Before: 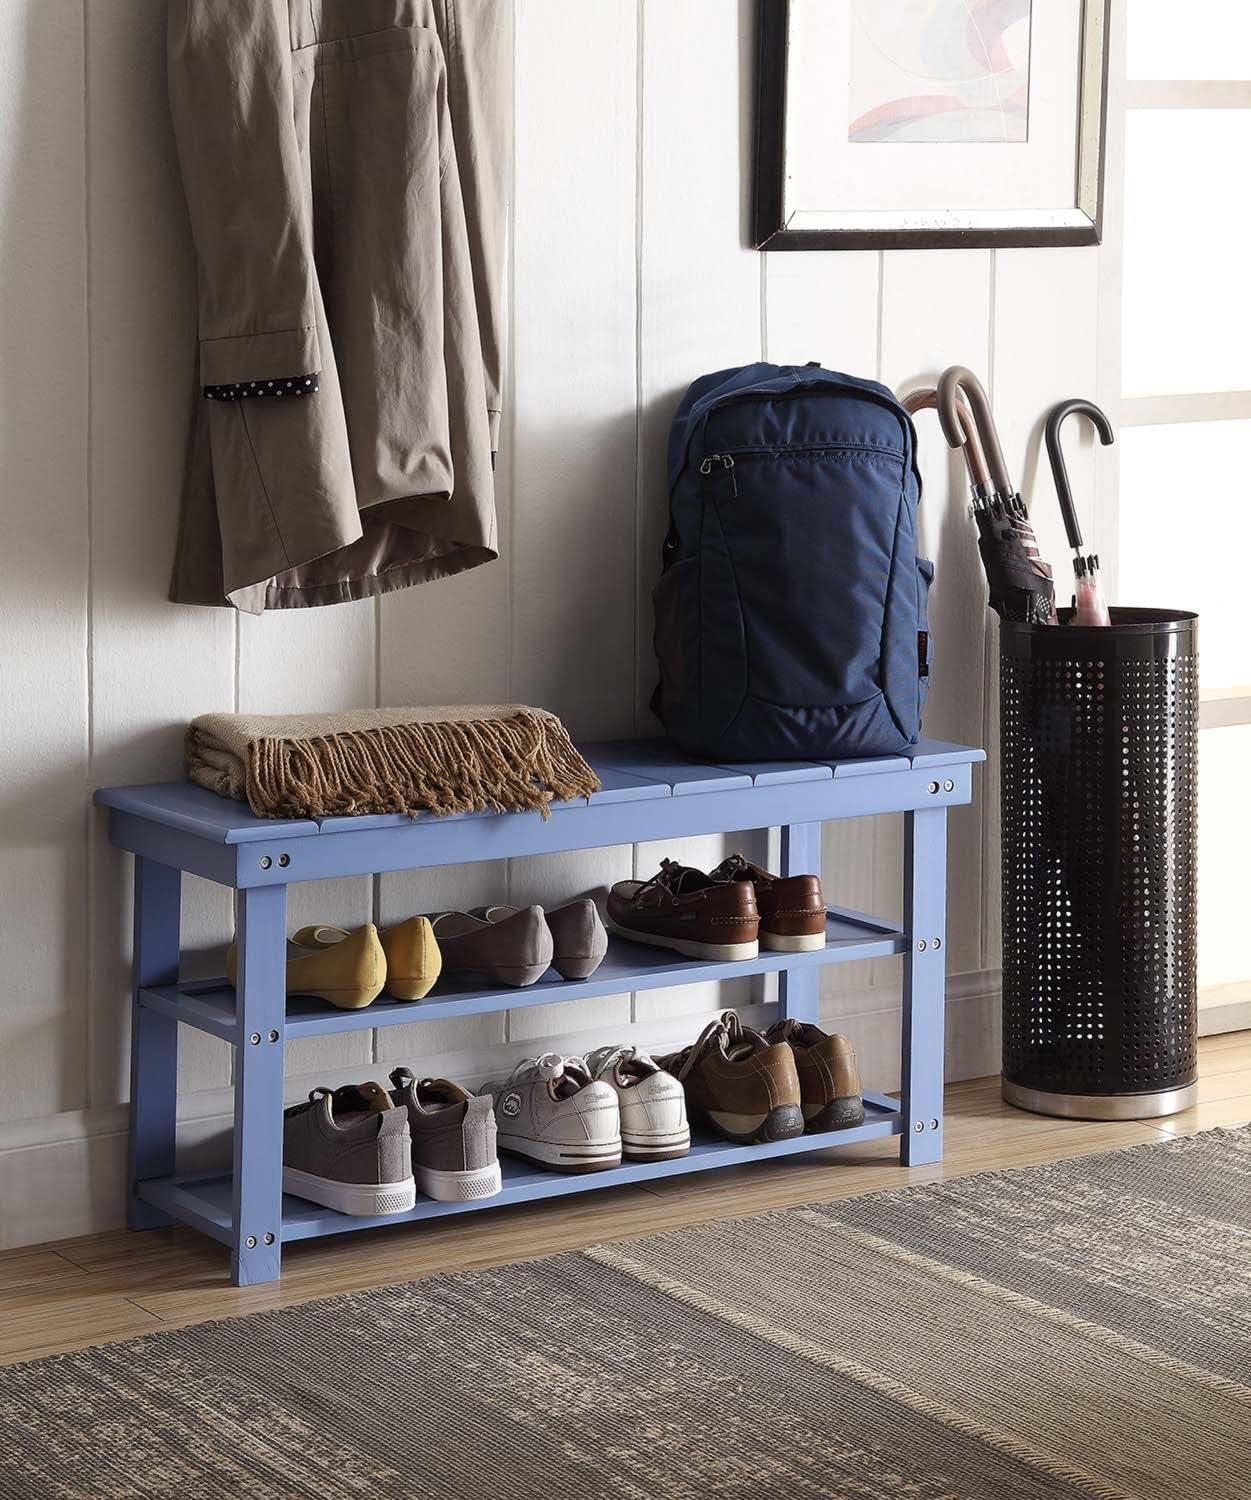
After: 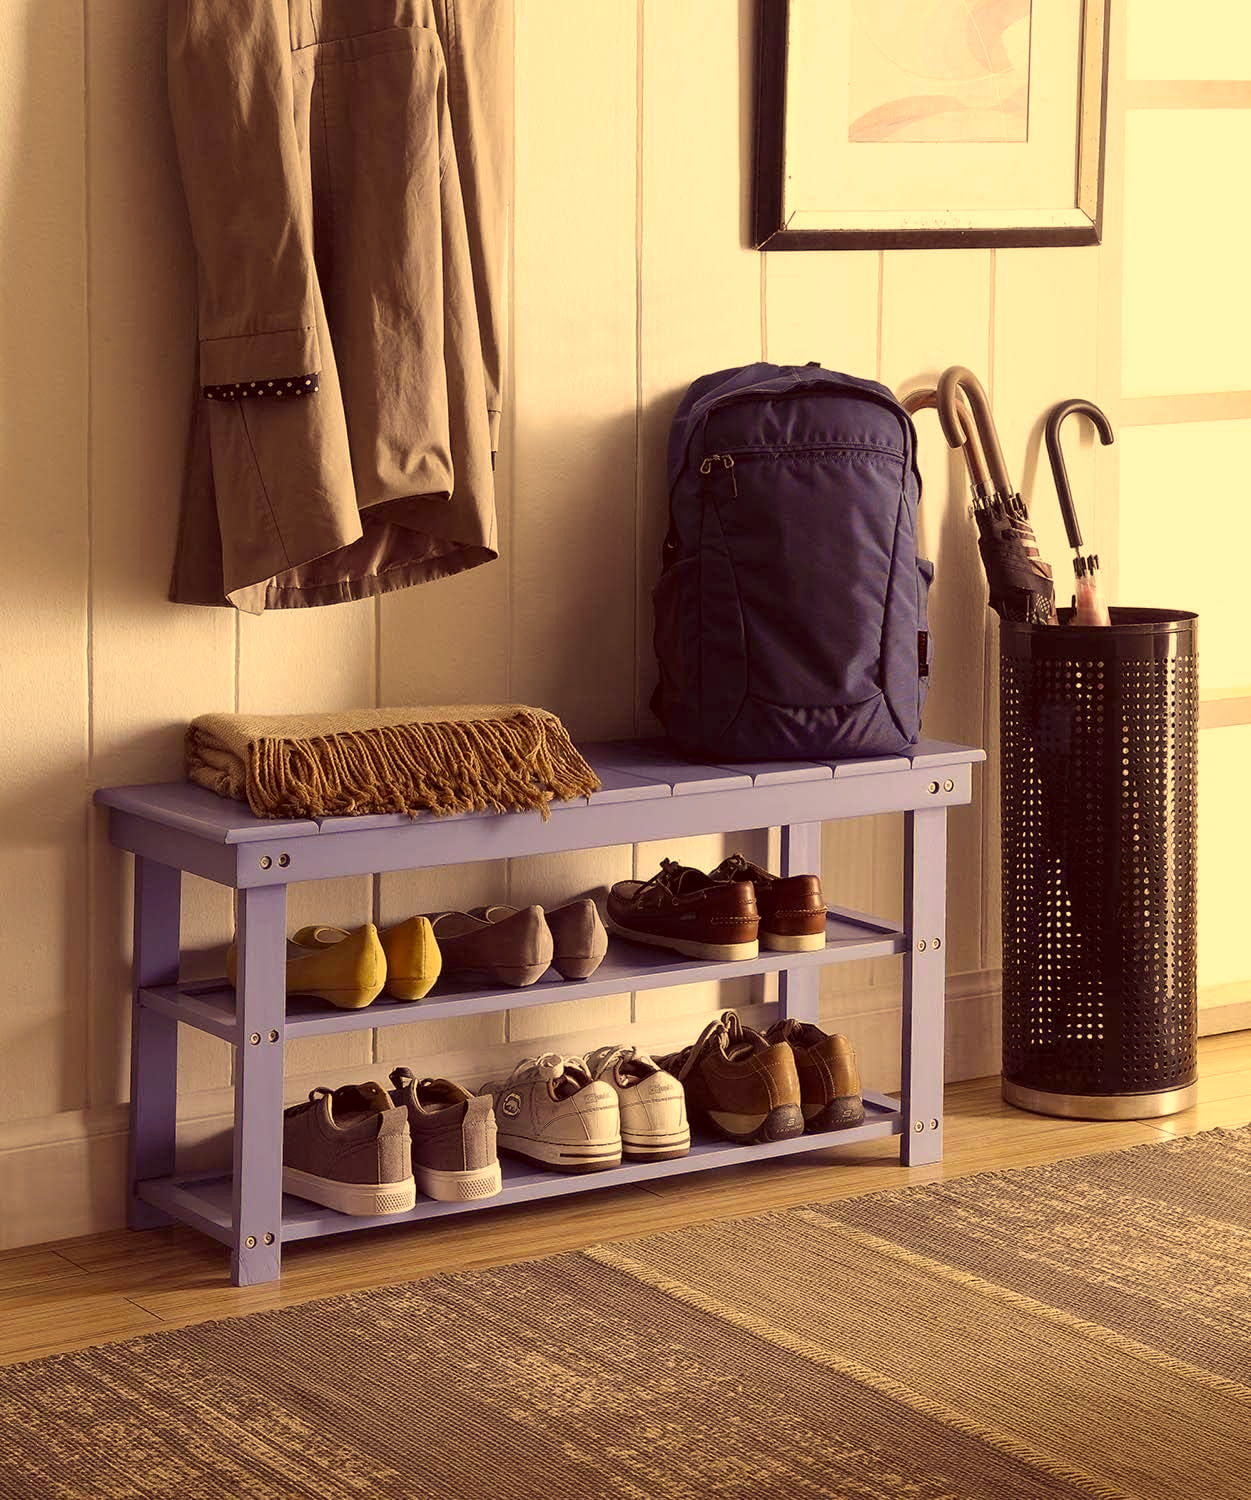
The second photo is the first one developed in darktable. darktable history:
color correction: highlights a* 9.87, highlights b* 38.33, shadows a* 14.46, shadows b* 3.32
